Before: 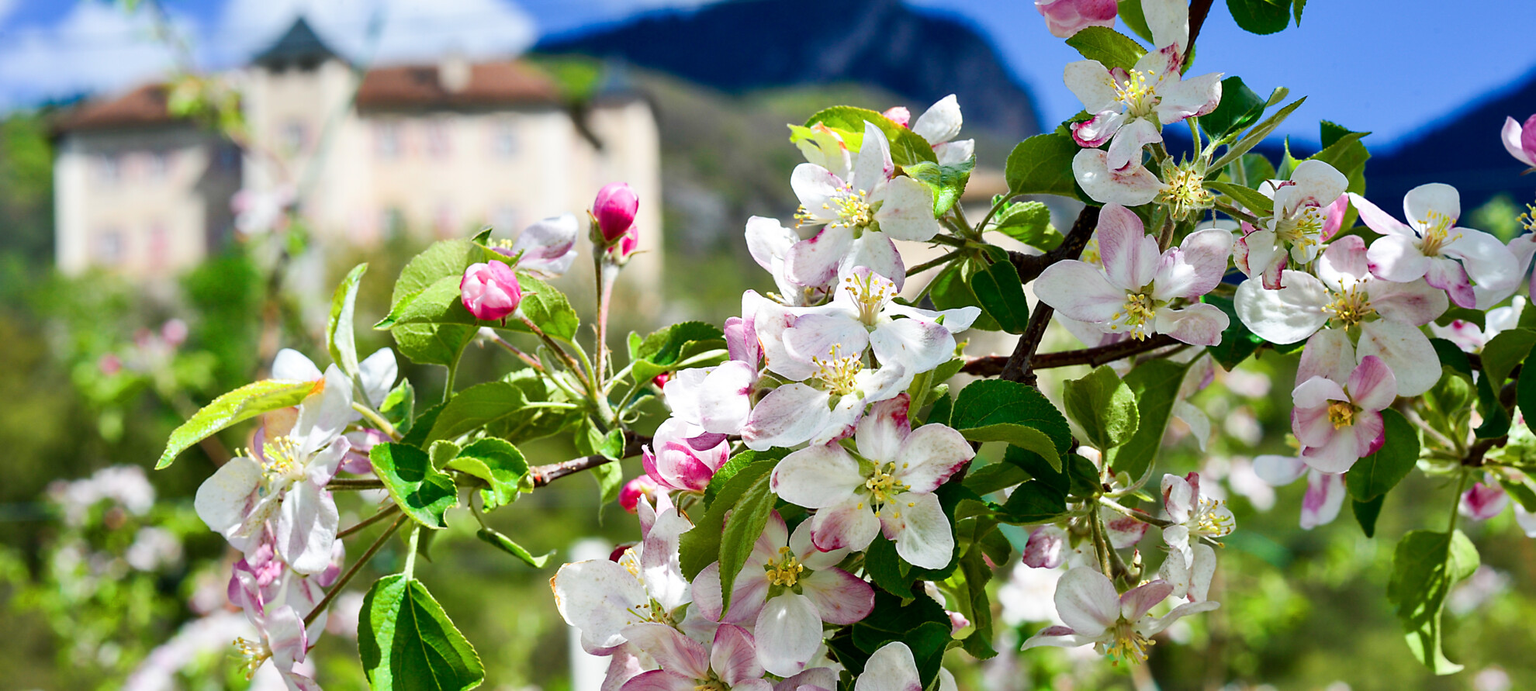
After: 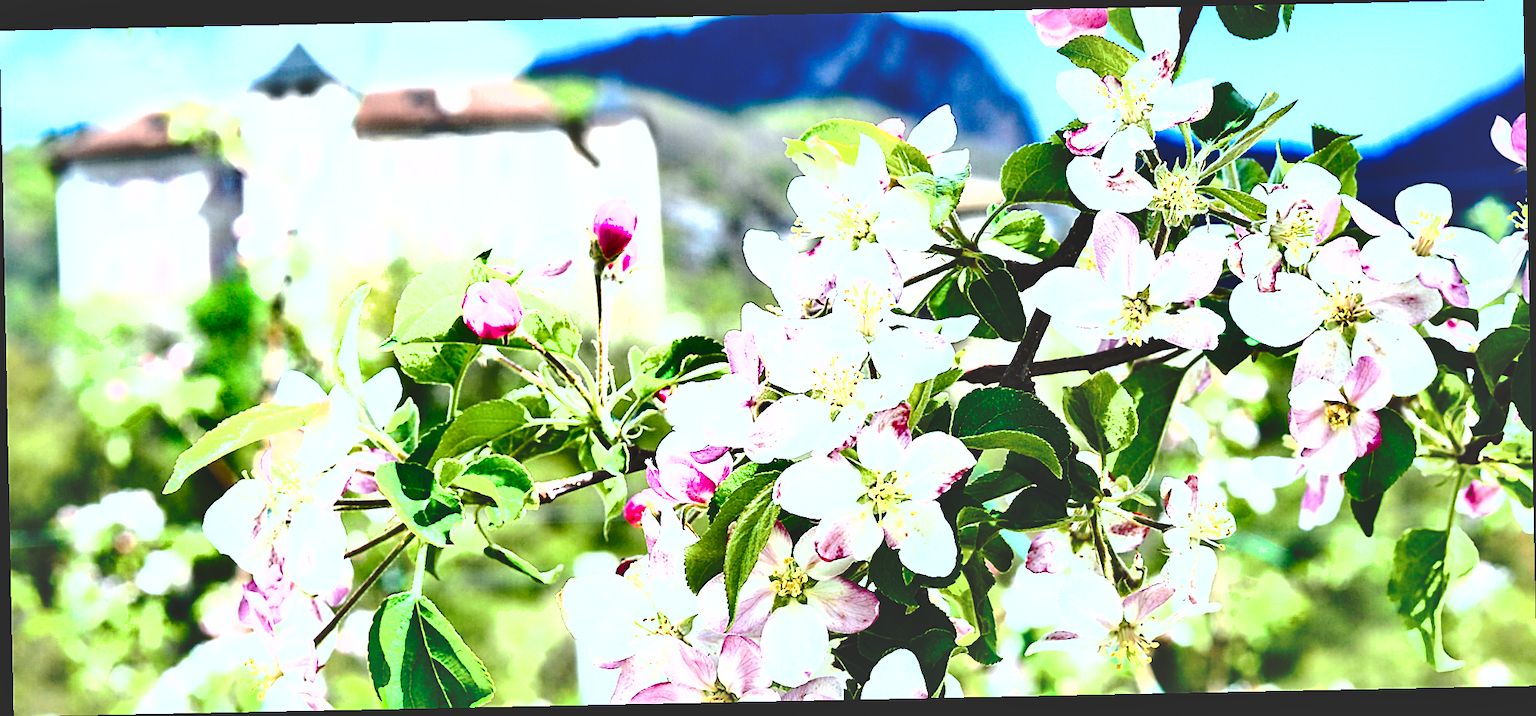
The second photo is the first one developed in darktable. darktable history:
sharpen: on, module defaults
color calibration: x 0.37, y 0.382, temperature 4313.32 K
base curve: curves: ch0 [(0, 0.024) (0.055, 0.065) (0.121, 0.166) (0.236, 0.319) (0.693, 0.726) (1, 1)], preserve colors none
rotate and perspective: rotation -1.17°, automatic cropping off
tone equalizer: -8 EV -1.08 EV, -7 EV -1.01 EV, -6 EV -0.867 EV, -5 EV -0.578 EV, -3 EV 0.578 EV, -2 EV 0.867 EV, -1 EV 1.01 EV, +0 EV 1.08 EV, edges refinement/feathering 500, mask exposure compensation -1.57 EV, preserve details no
exposure: exposure 1 EV, compensate highlight preservation false
shadows and highlights: low approximation 0.01, soften with gaussian
